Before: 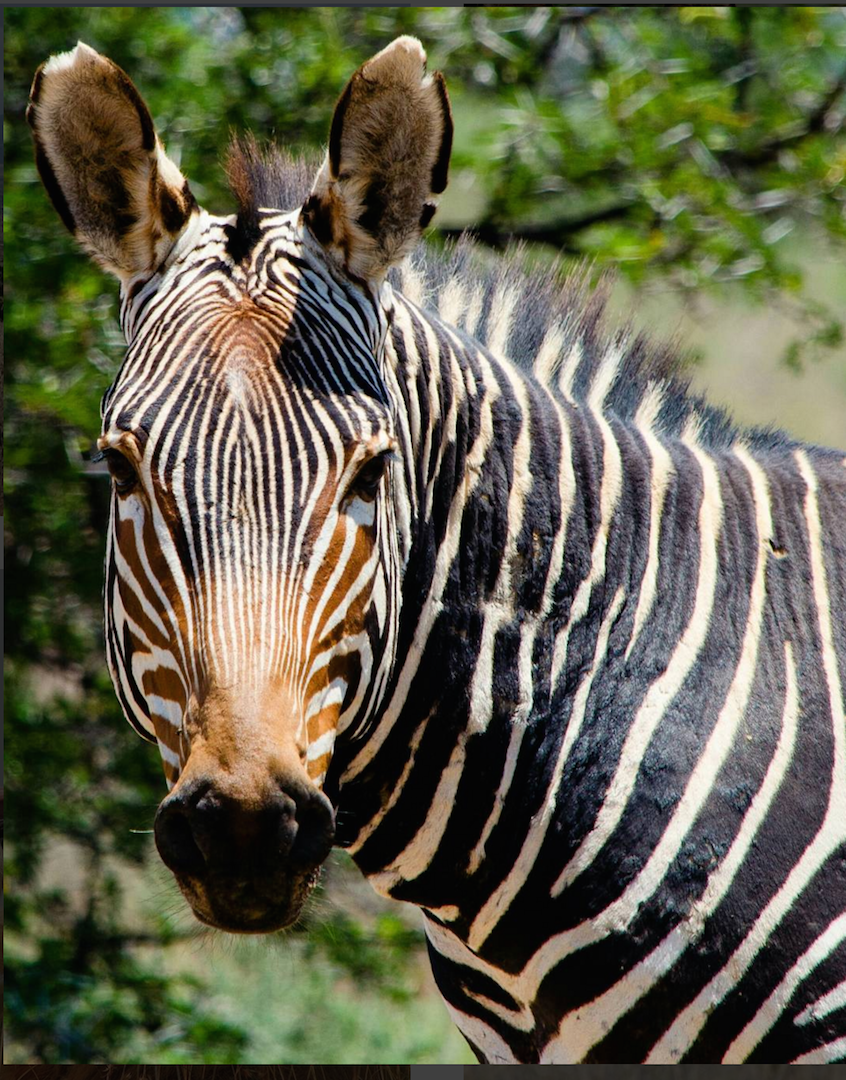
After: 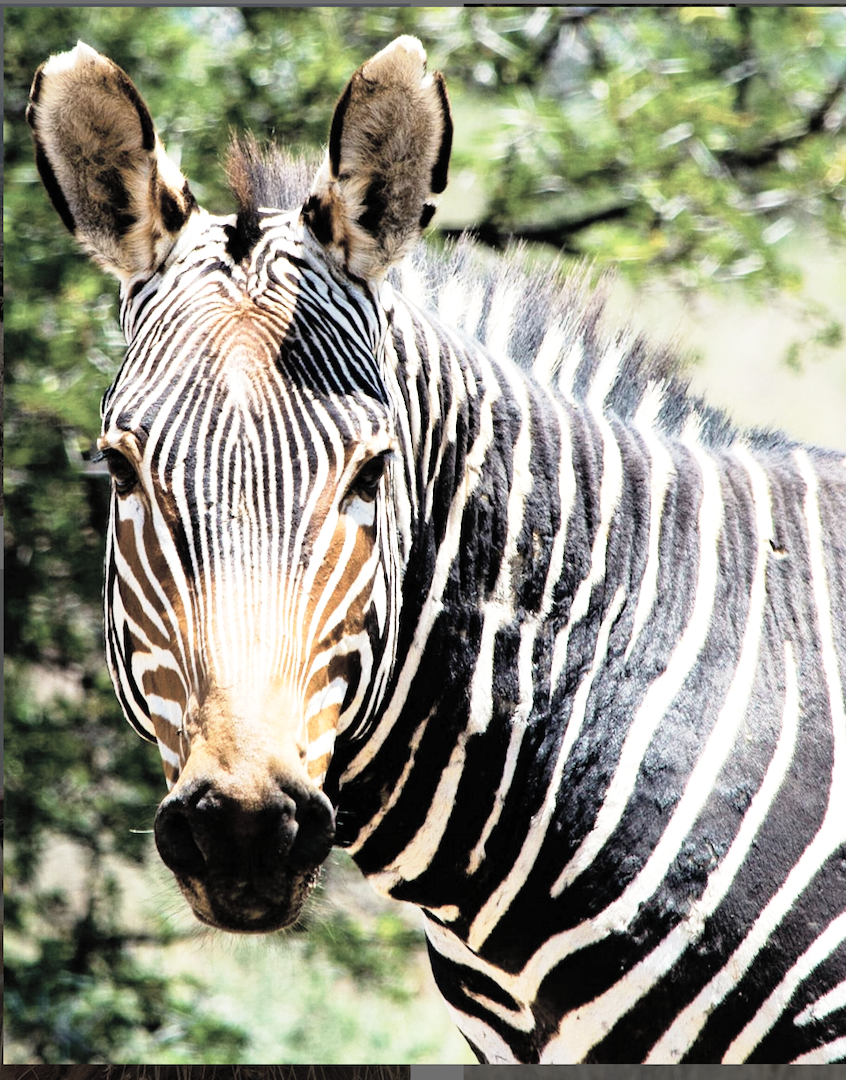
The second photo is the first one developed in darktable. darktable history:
contrast brightness saturation: brightness 0.189, saturation -0.505
base curve: curves: ch0 [(0, 0) (0.005, 0.002) (0.193, 0.295) (0.399, 0.664) (0.75, 0.928) (1, 1)], preserve colors none
exposure: black level correction 0.001, exposure 0.498 EV, compensate highlight preservation false
